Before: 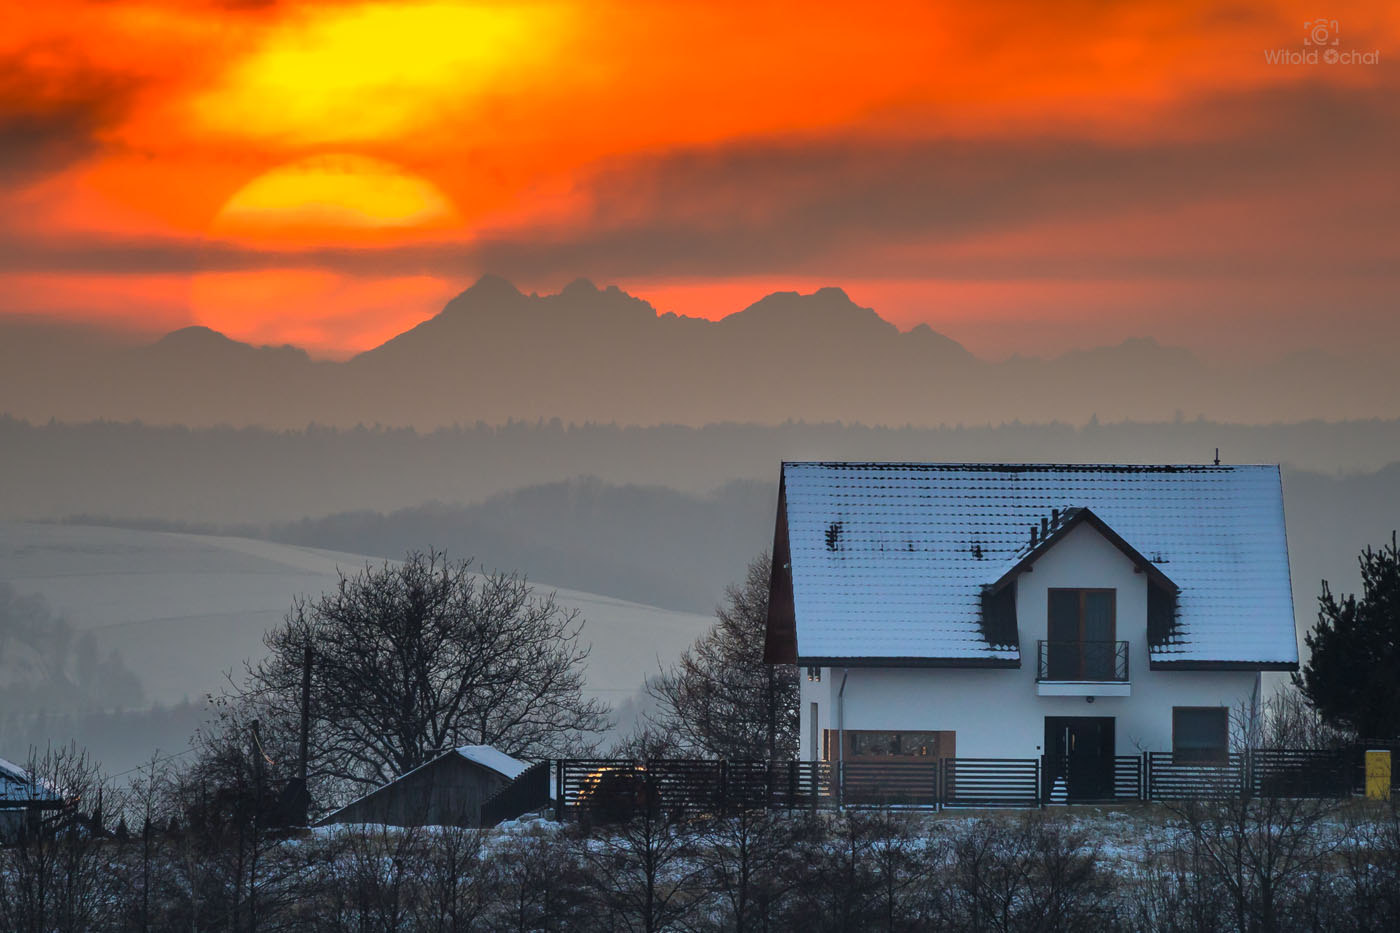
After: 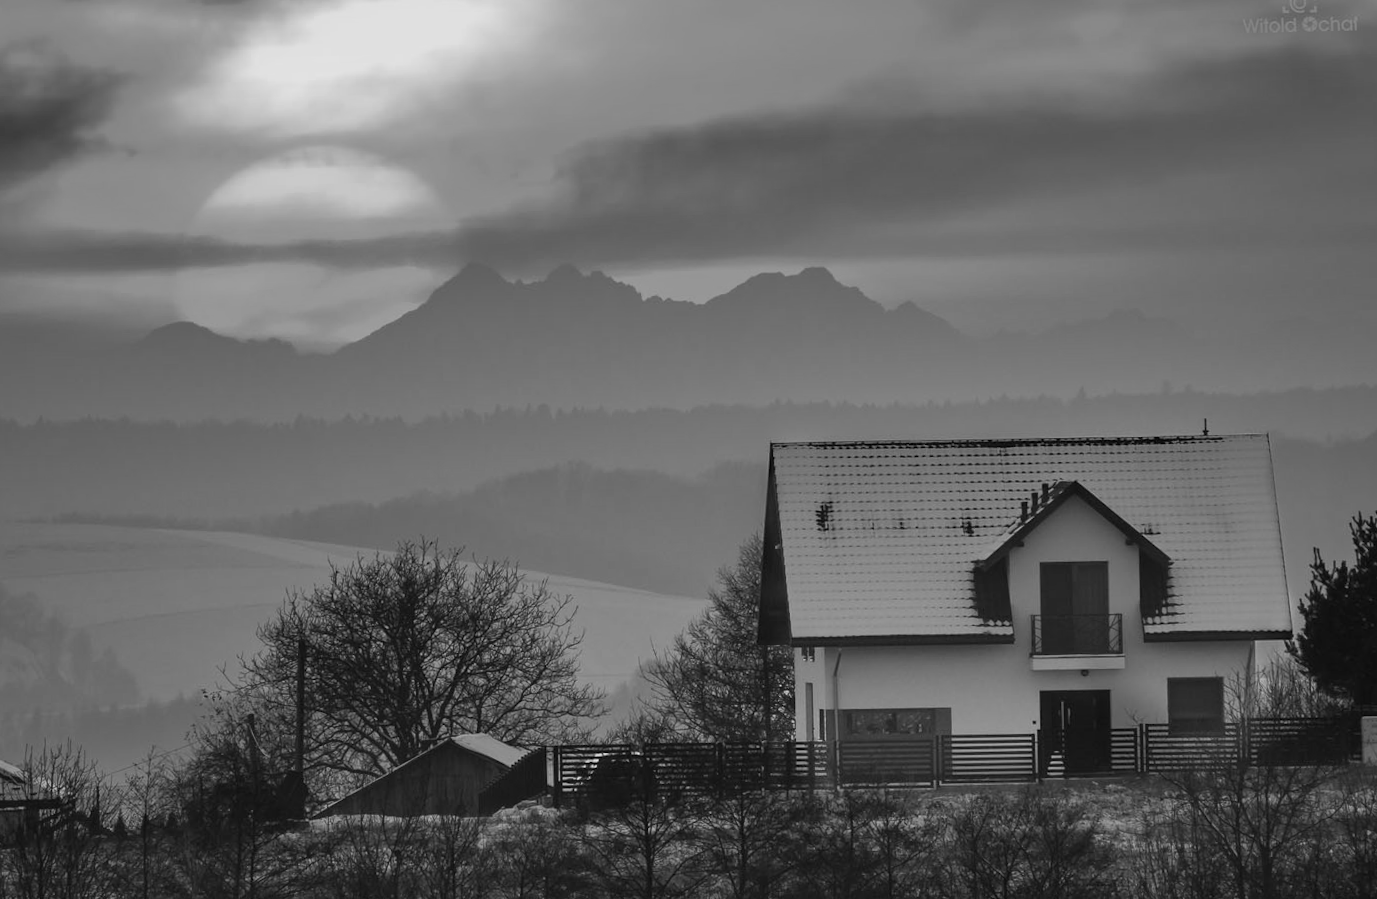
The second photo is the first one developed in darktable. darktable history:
monochrome: a -35.87, b 49.73, size 1.7
rotate and perspective: rotation -1.42°, crop left 0.016, crop right 0.984, crop top 0.035, crop bottom 0.965
